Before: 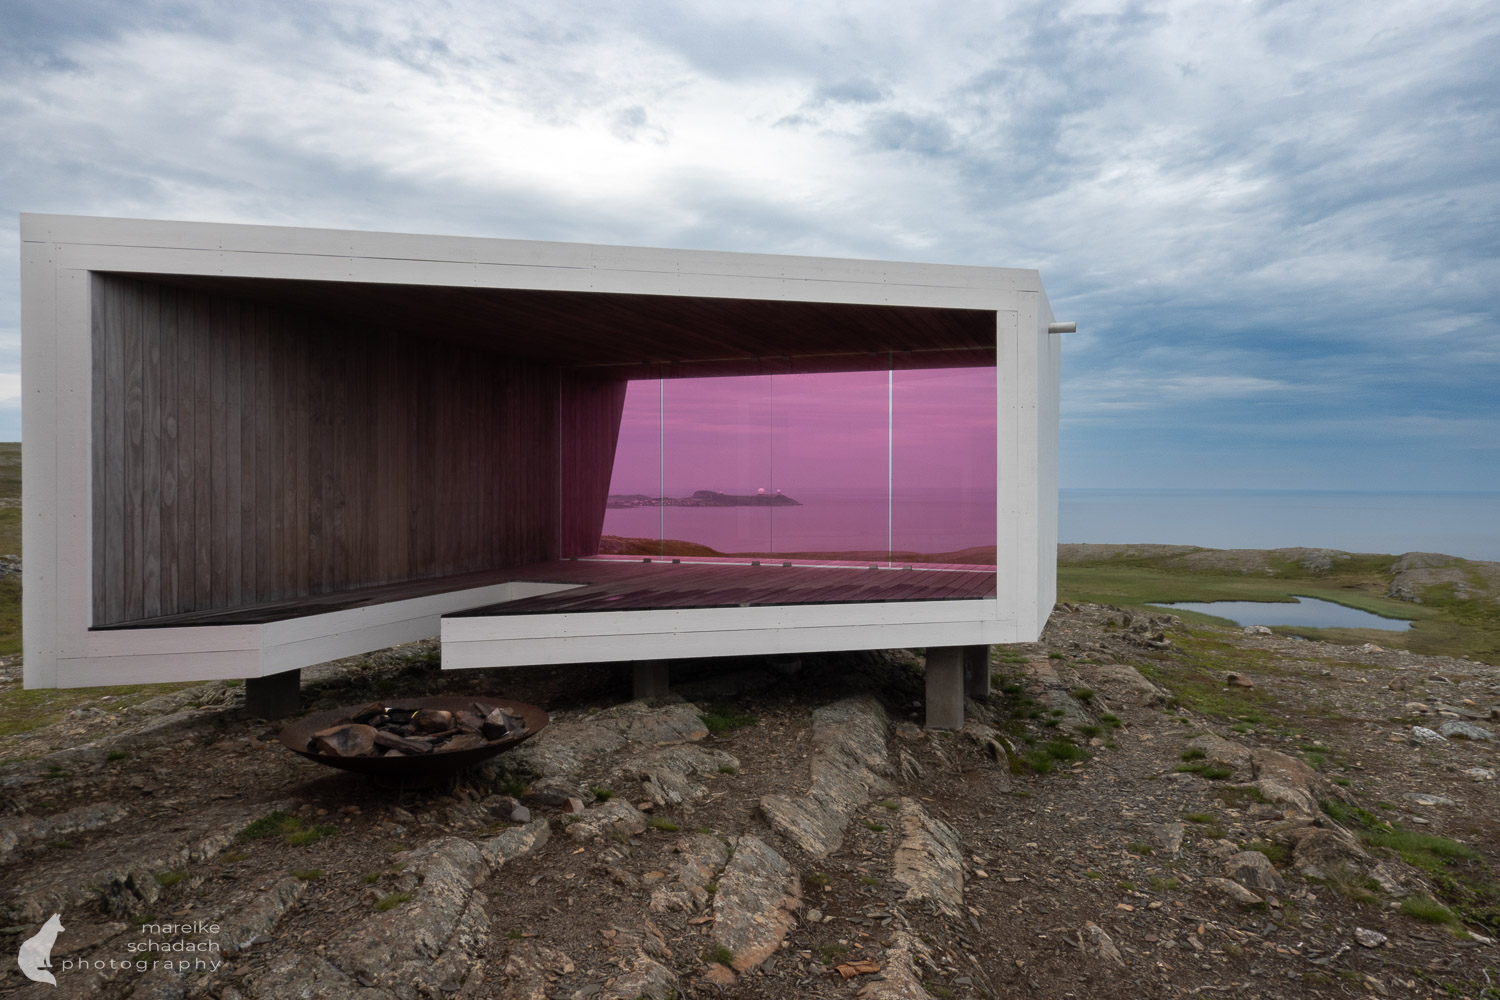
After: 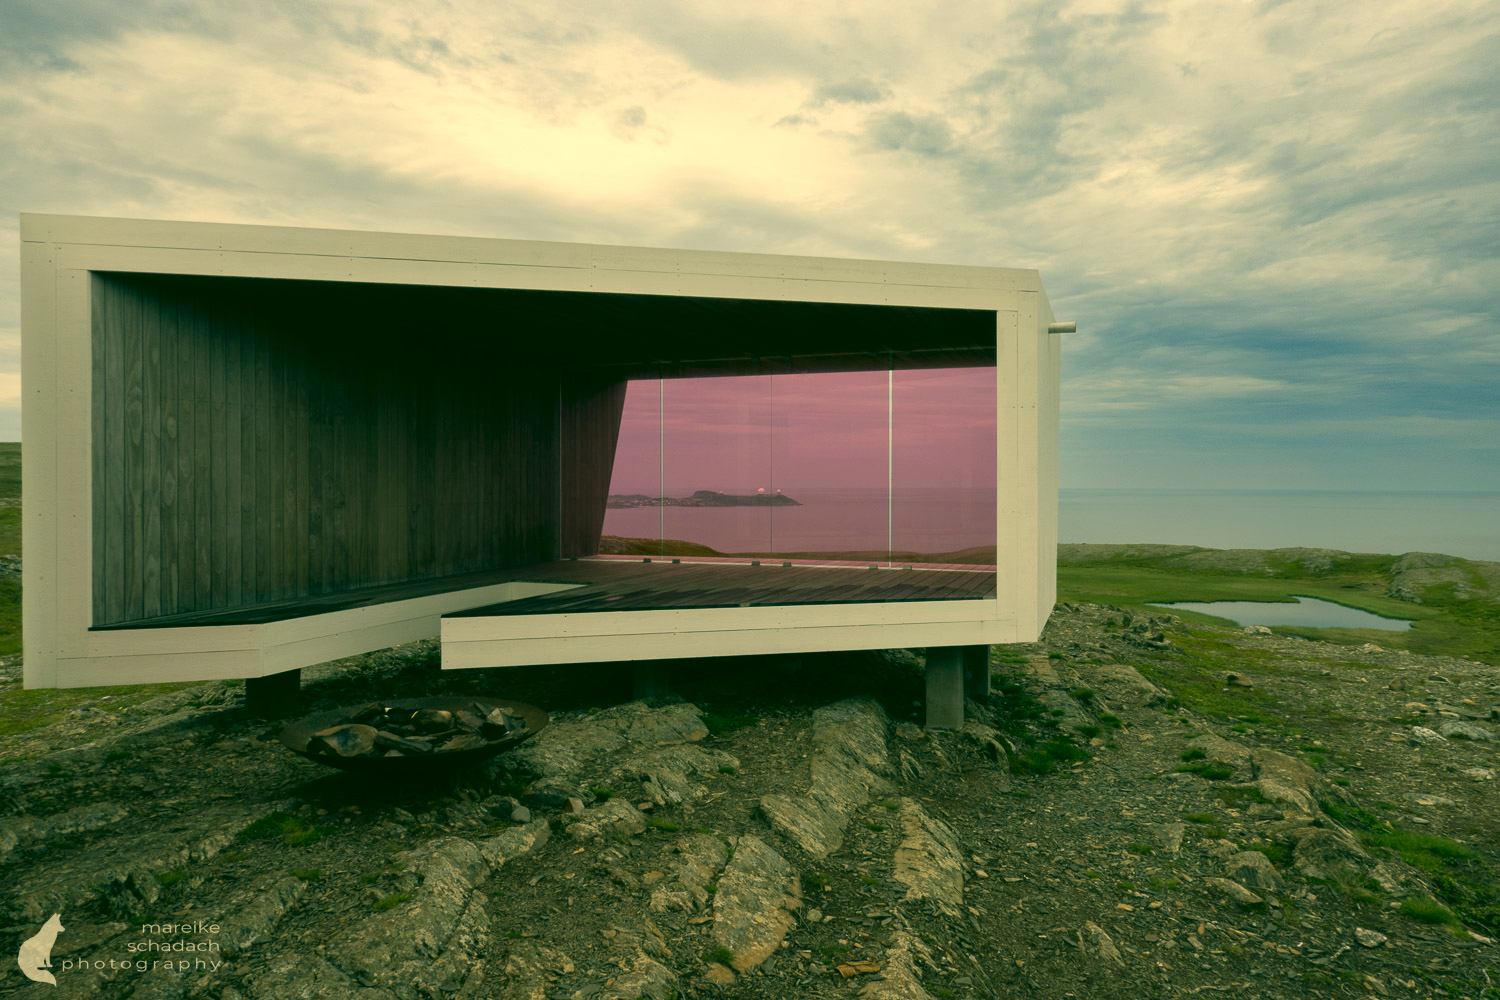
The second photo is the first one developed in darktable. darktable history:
color correction: highlights a* 5.71, highlights b* 33.75, shadows a* -26.5, shadows b* 3.81
